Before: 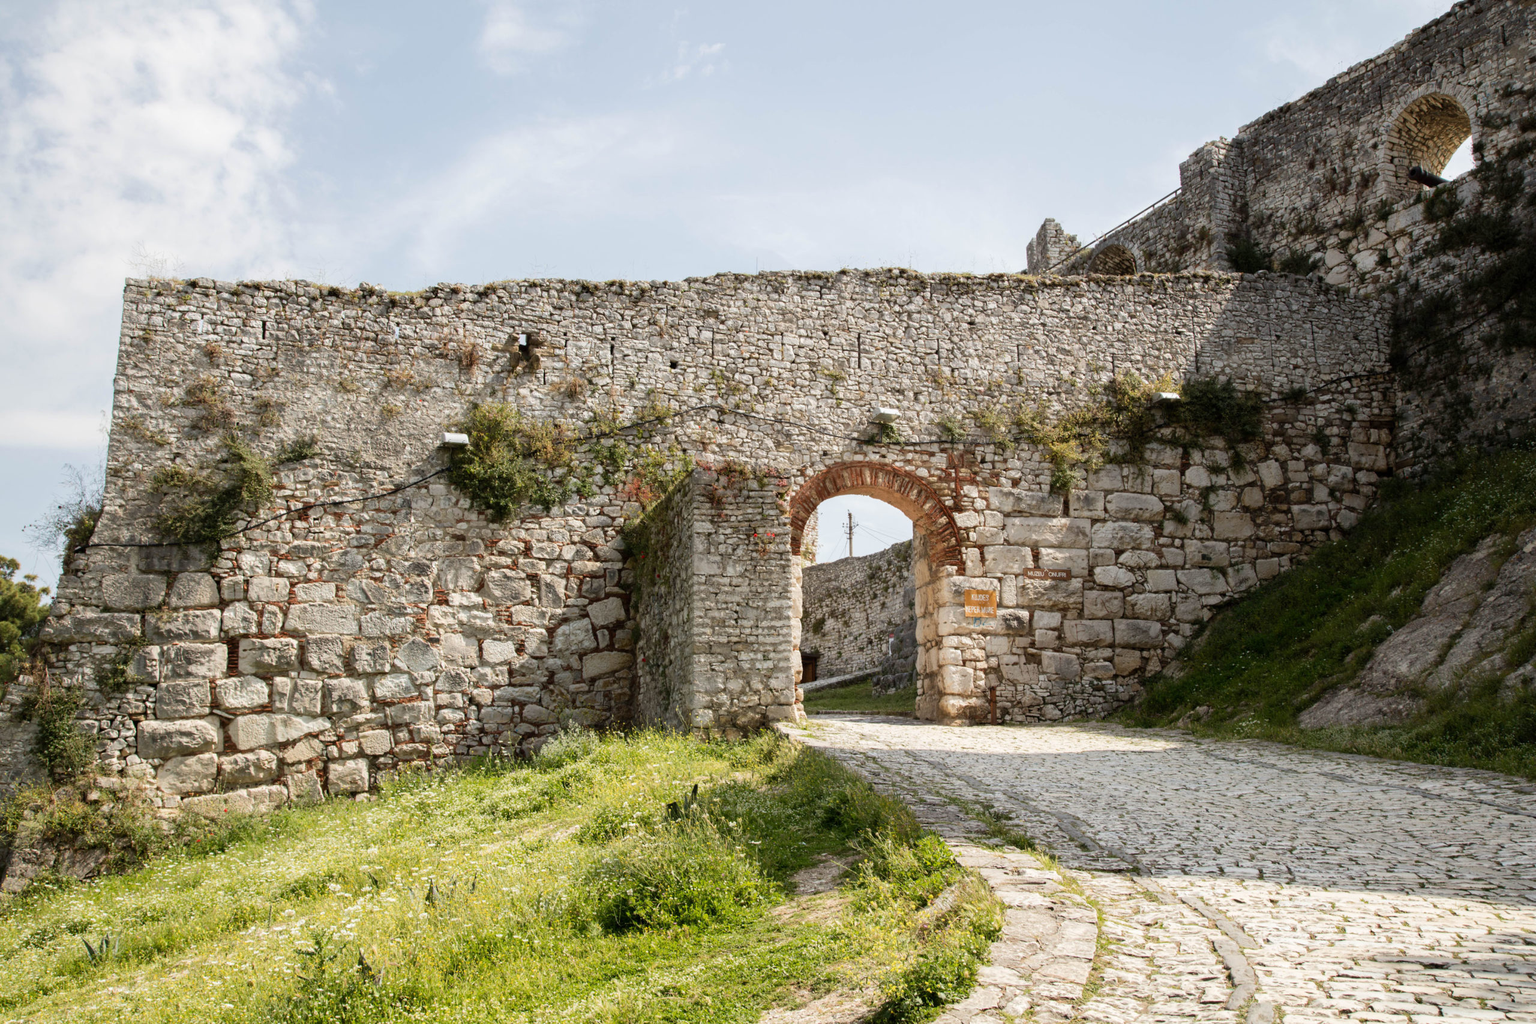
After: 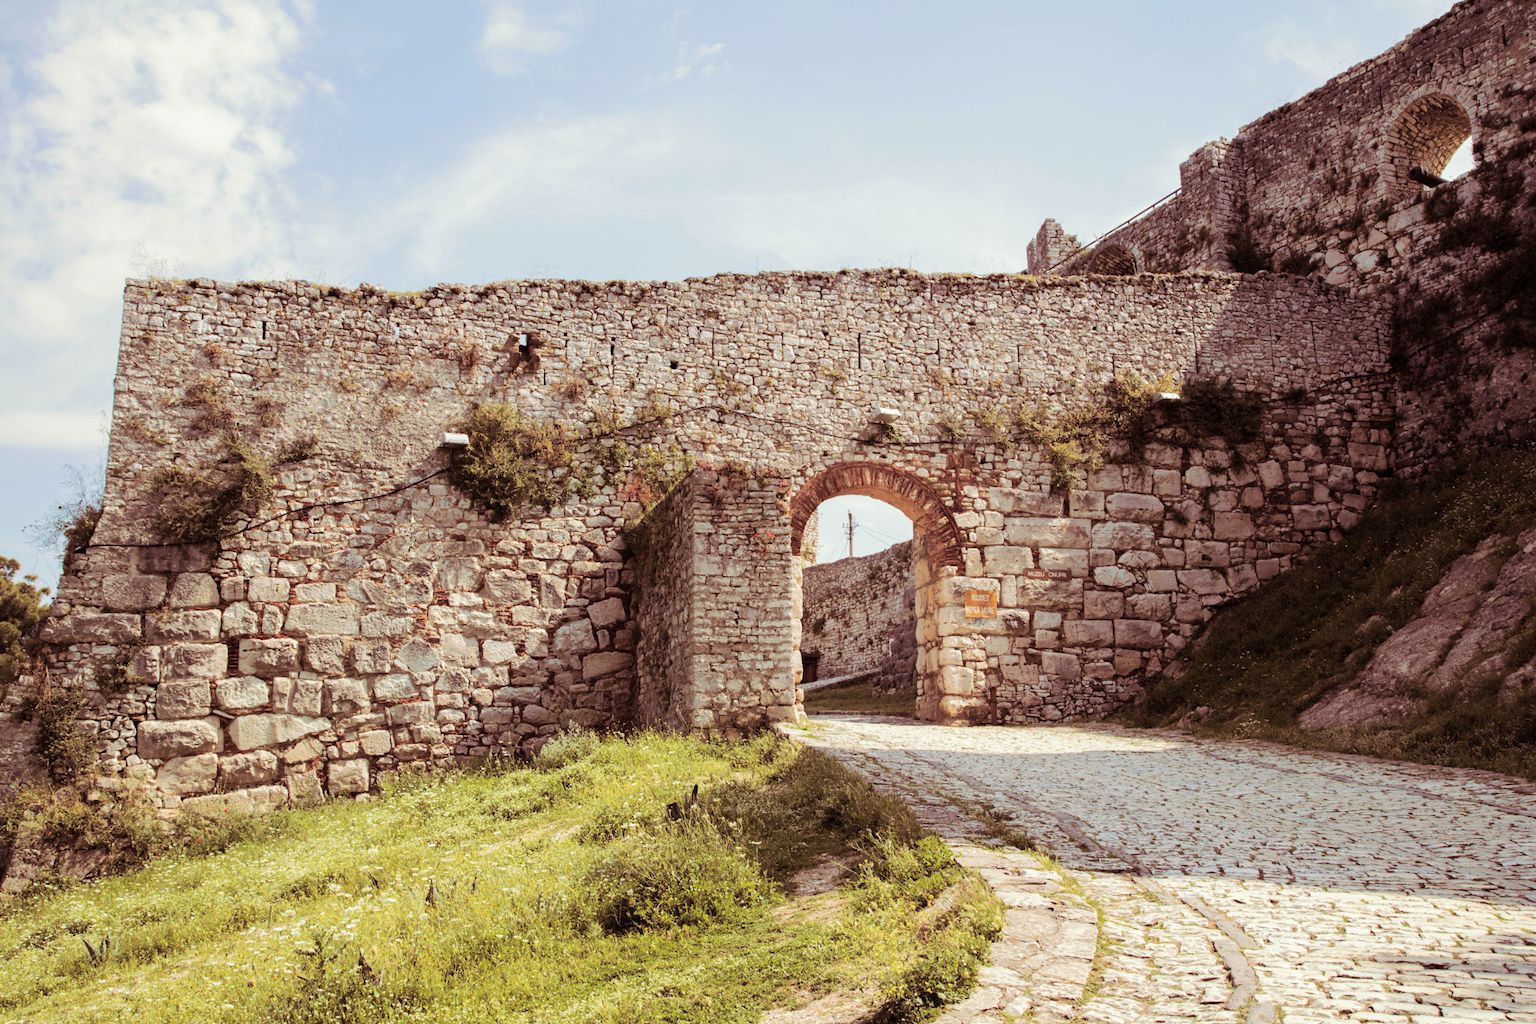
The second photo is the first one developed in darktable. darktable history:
base curve: curves: ch0 [(0, 0) (0.262, 0.32) (0.722, 0.705) (1, 1)]
white balance: emerald 1
velvia: on, module defaults
split-toning: shadows › hue 360°
